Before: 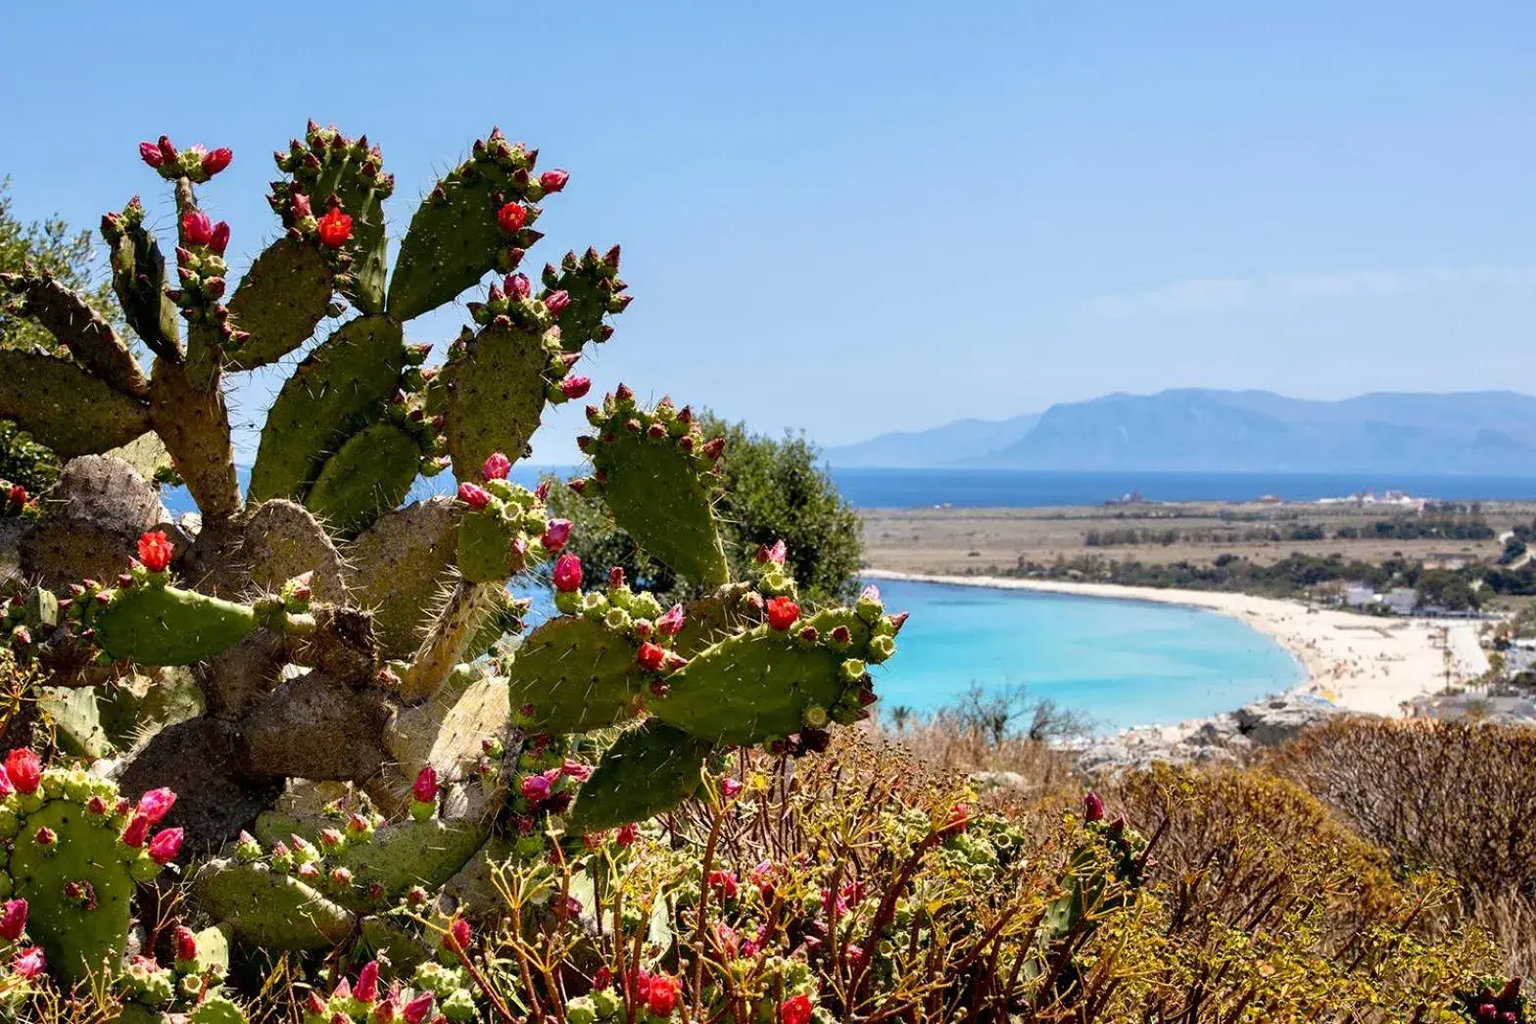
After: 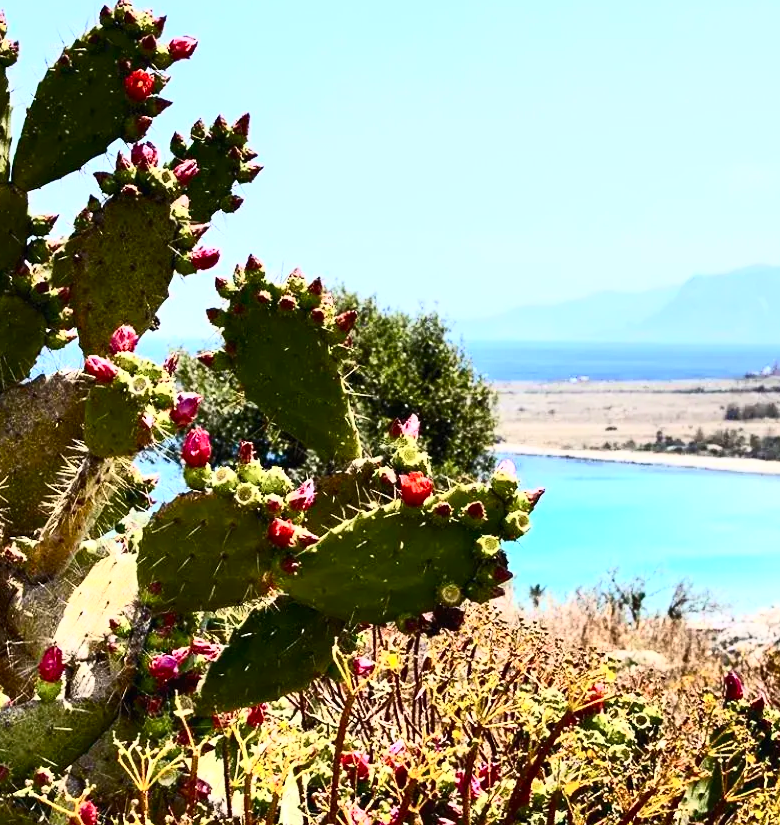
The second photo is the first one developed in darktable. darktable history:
crop and rotate: angle 0.024°, left 24.44%, top 13.158%, right 25.741%, bottom 7.837%
contrast brightness saturation: contrast 0.631, brightness 0.335, saturation 0.146
